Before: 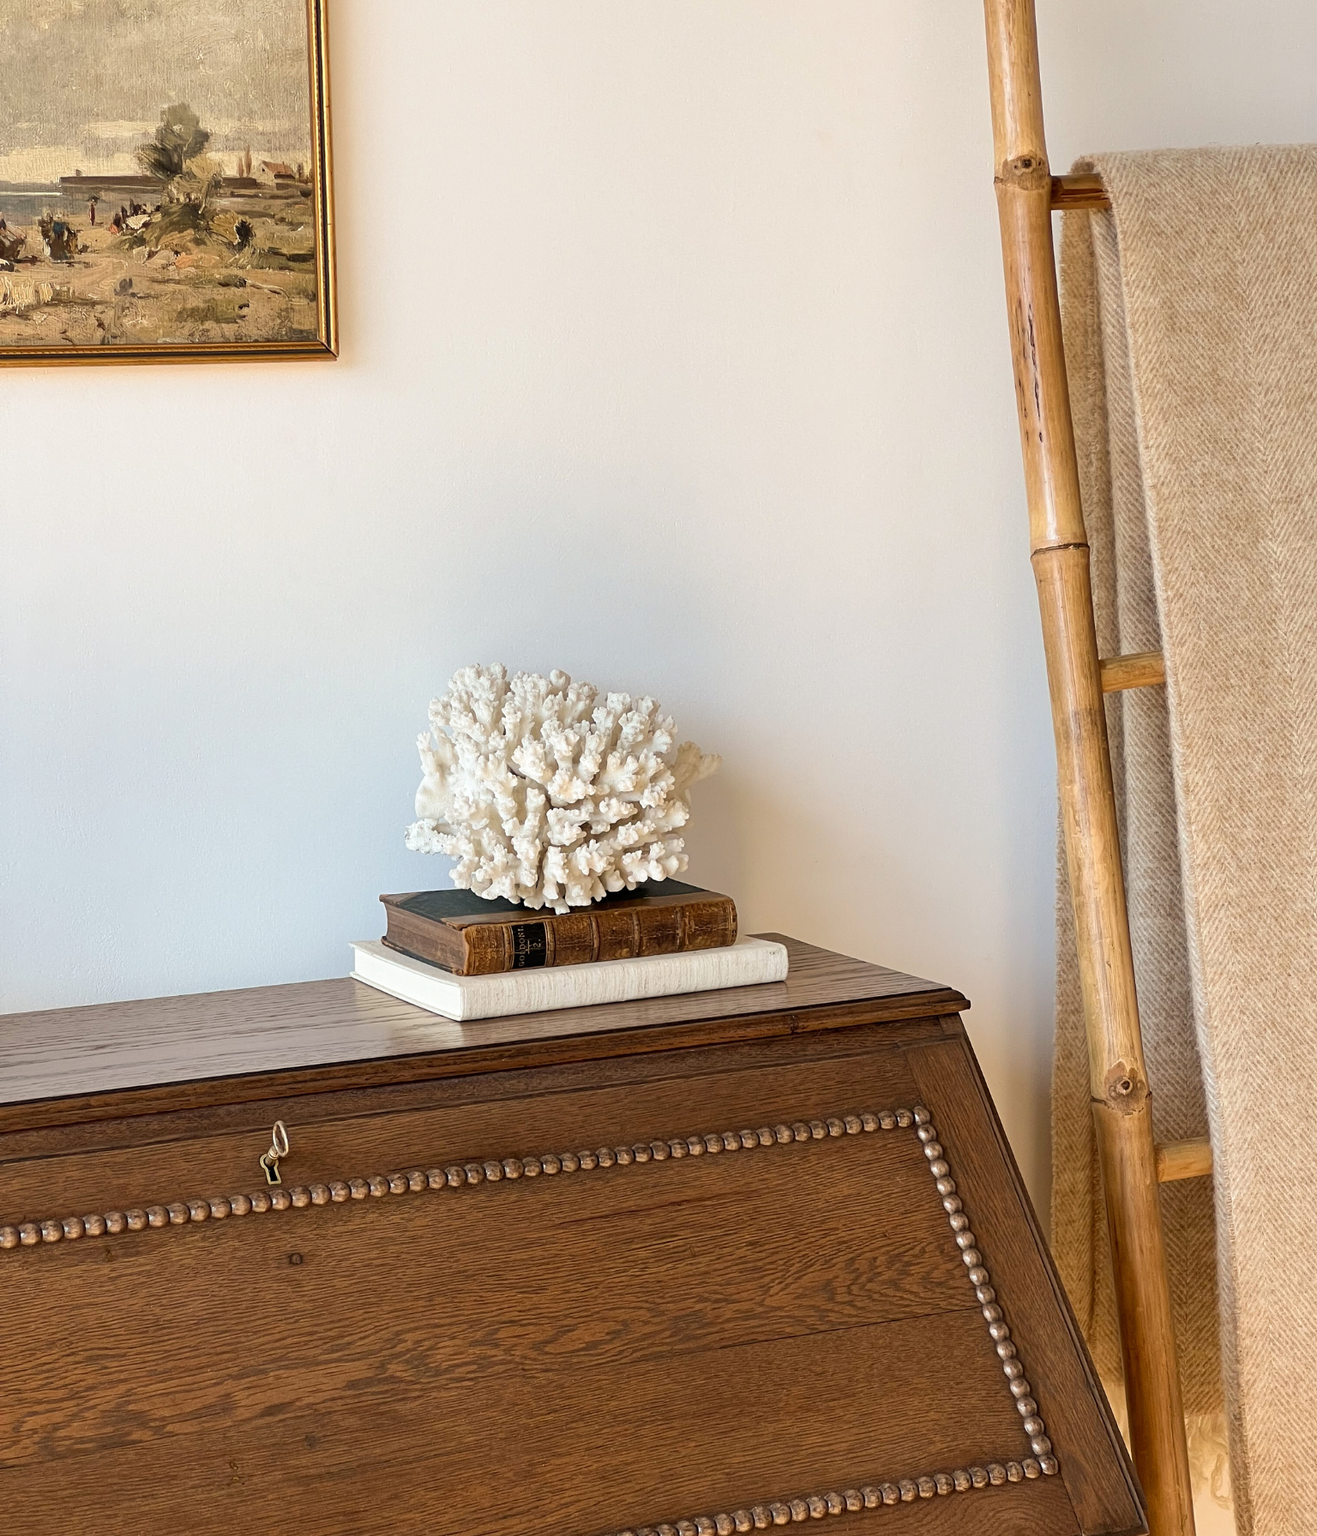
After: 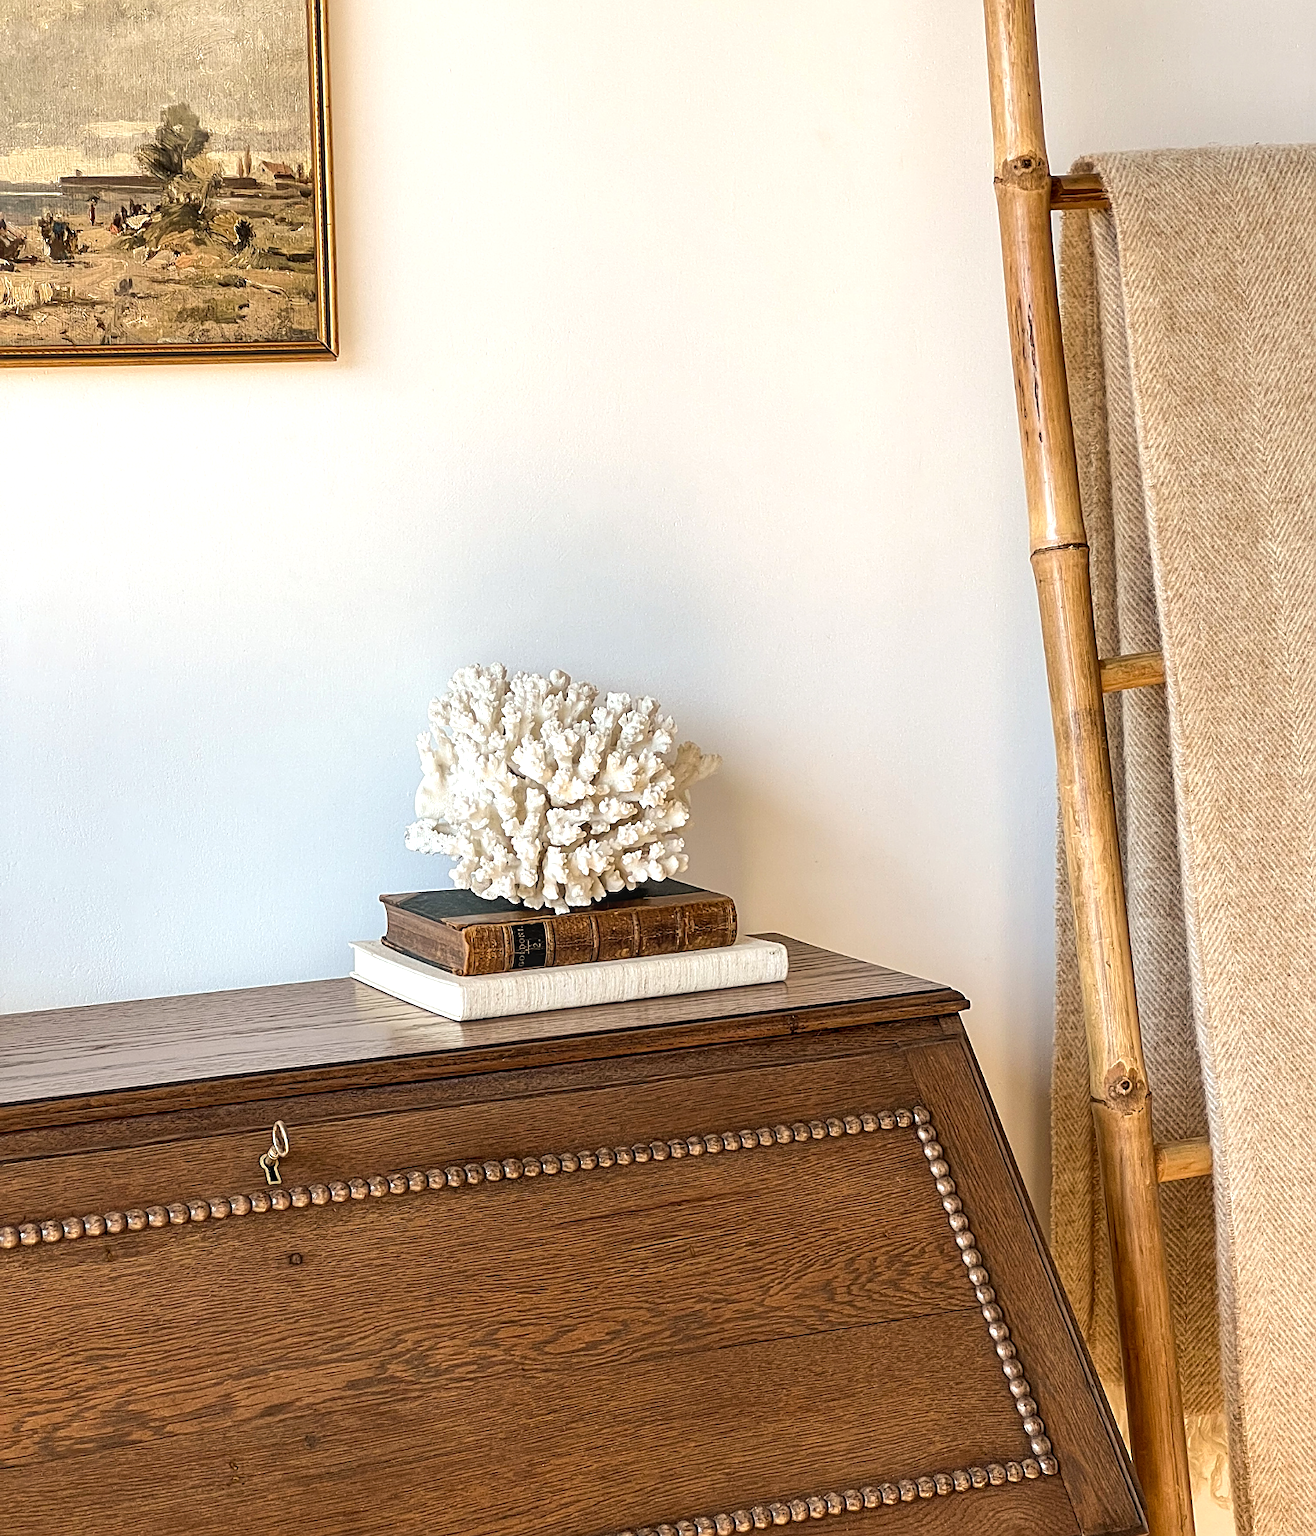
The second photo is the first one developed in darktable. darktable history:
color balance rgb: linear chroma grading › global chroma 0.666%, perceptual saturation grading › global saturation 0.608%, perceptual brilliance grading › highlights 8.624%, perceptual brilliance grading › mid-tones 3.117%, perceptual brilliance grading › shadows 1.946%, global vibrance -1.401%, saturation formula JzAzBz (2021)
local contrast: on, module defaults
exposure: exposure 0.125 EV, compensate highlight preservation false
sharpen: on, module defaults
